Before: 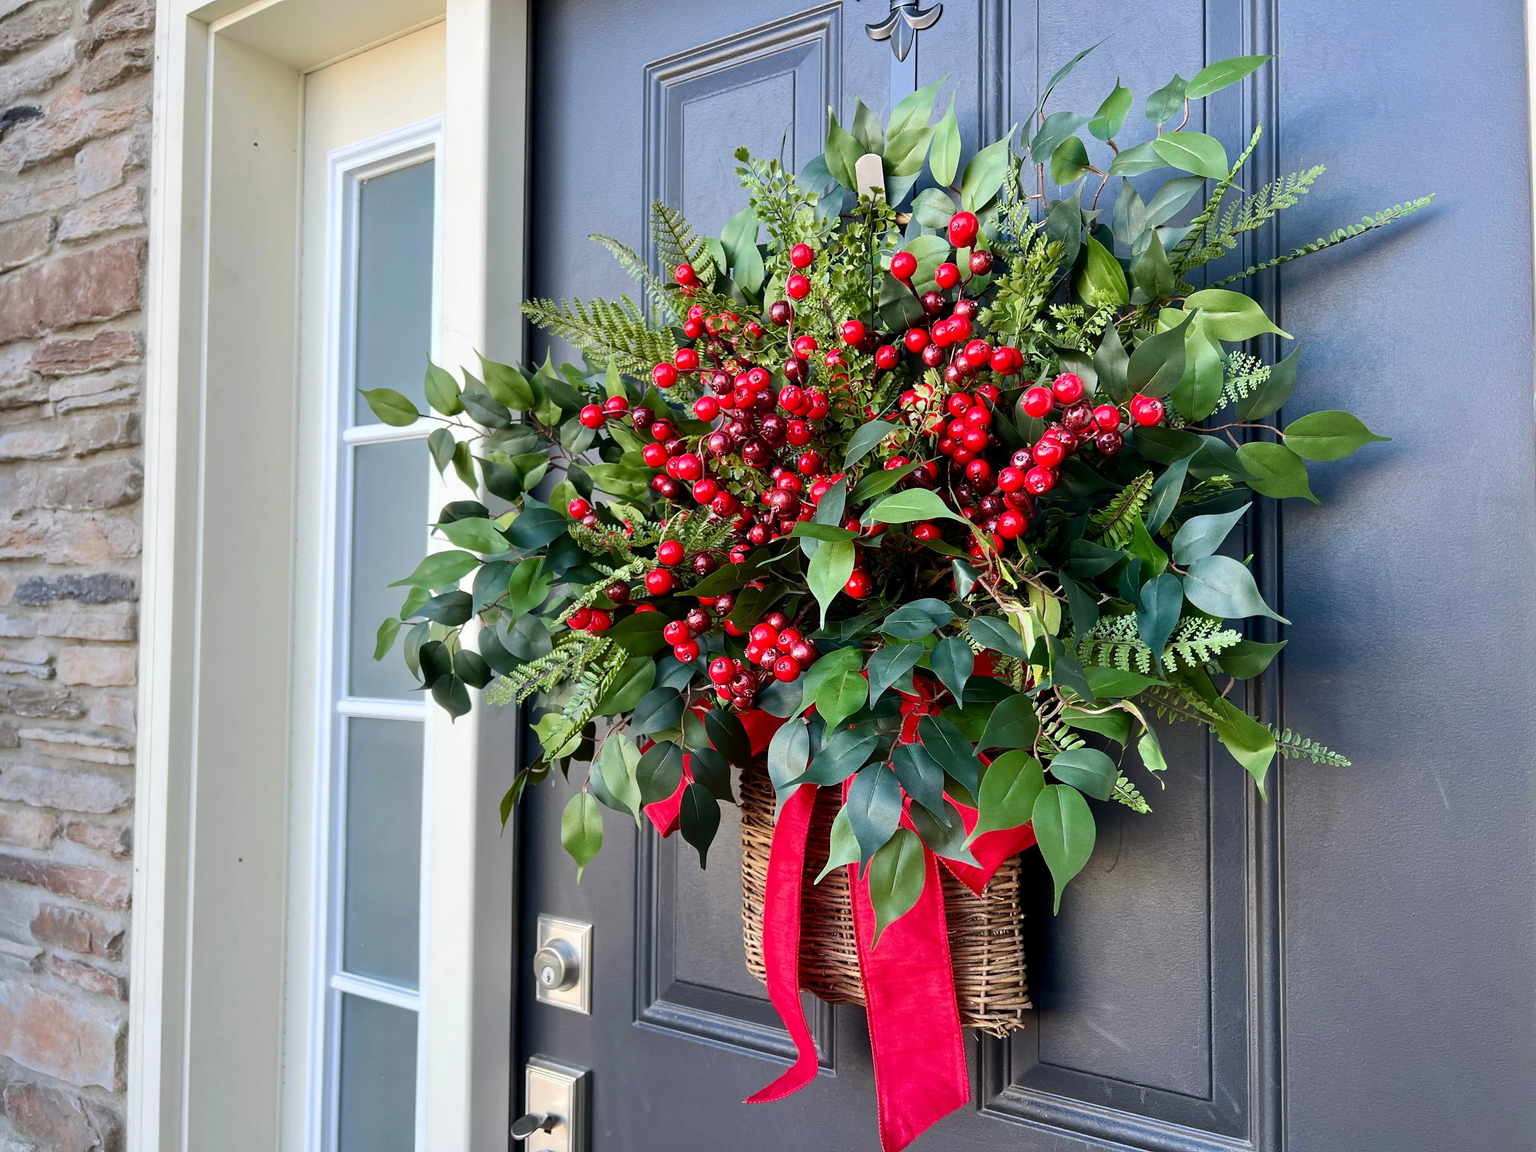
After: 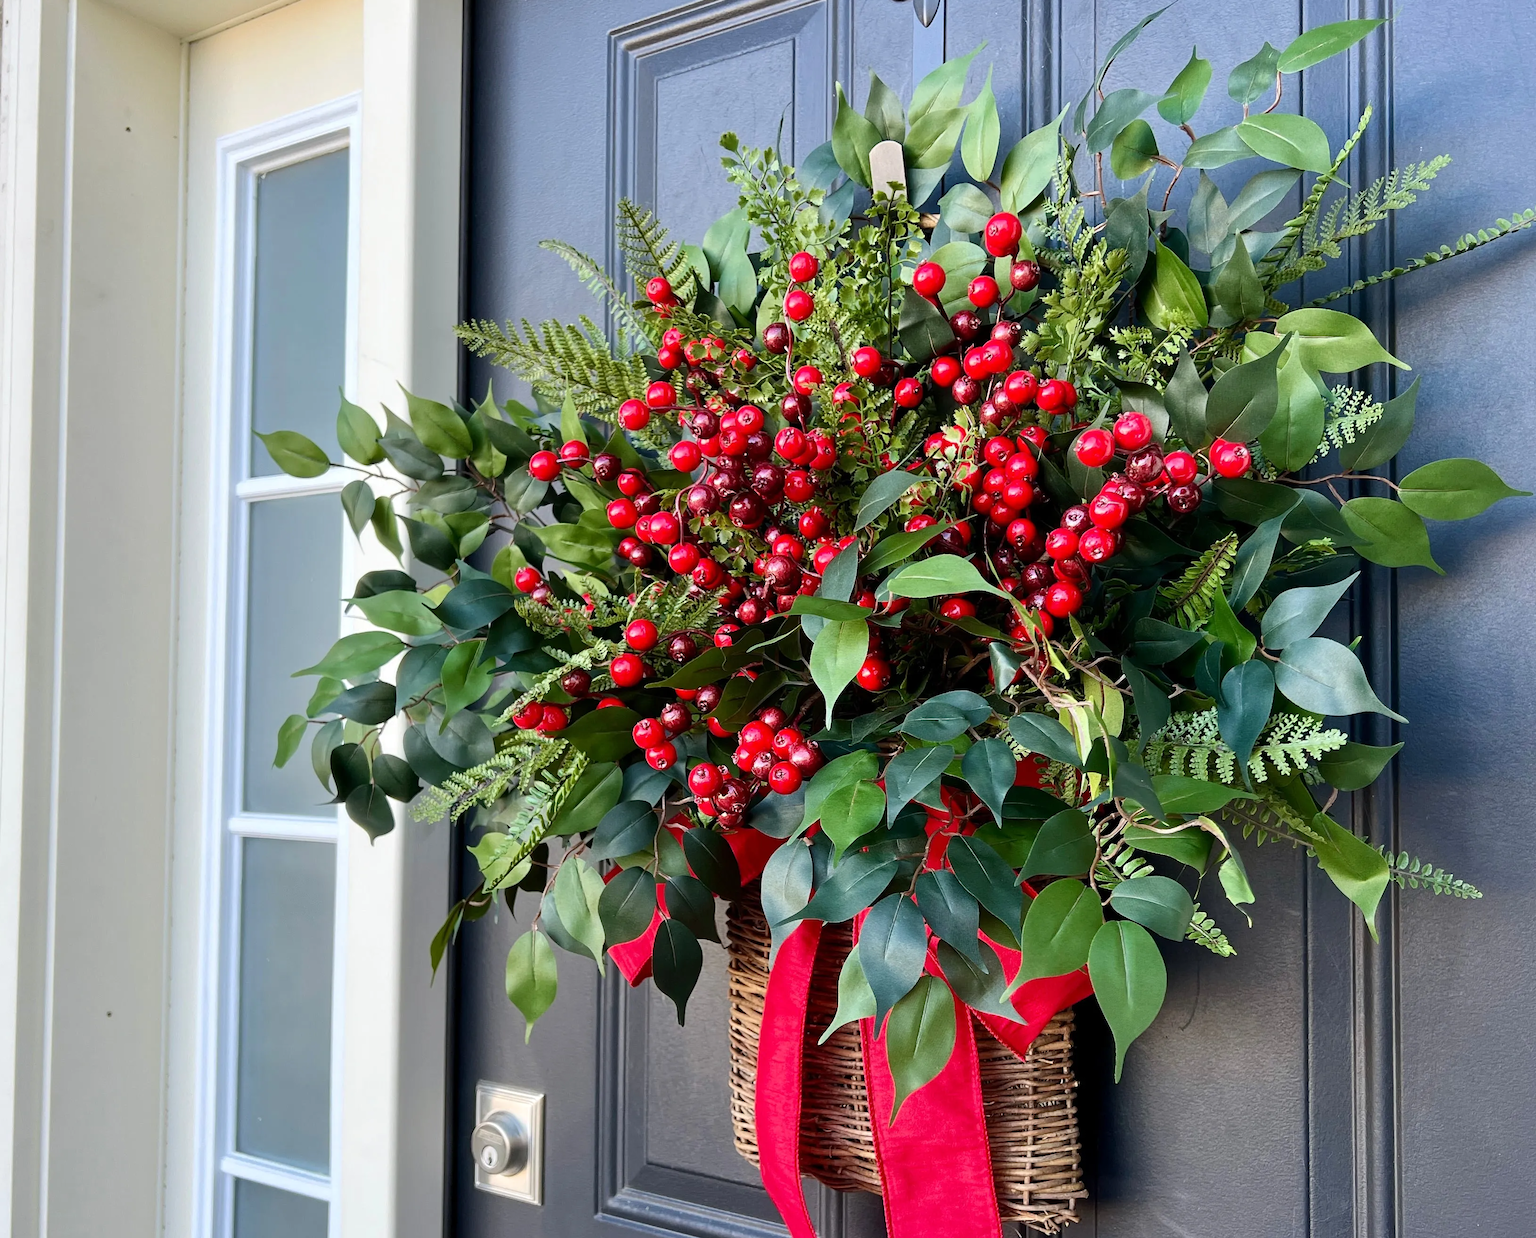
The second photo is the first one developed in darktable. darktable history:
tone equalizer: on, module defaults
crop: left 9.929%, top 3.475%, right 9.188%, bottom 9.529%
